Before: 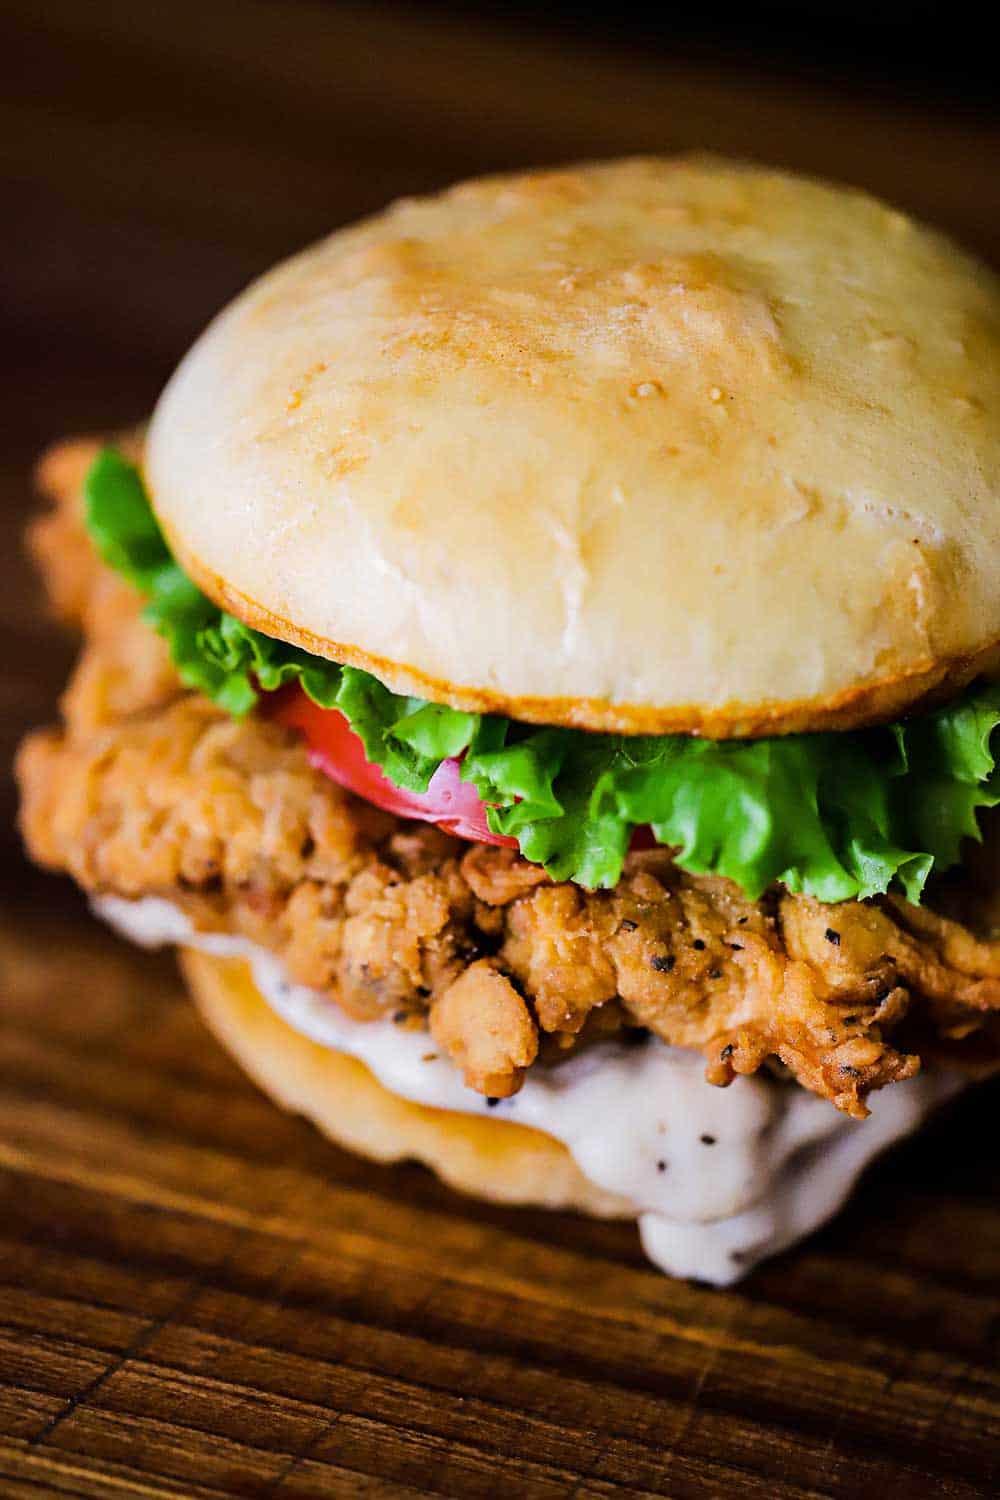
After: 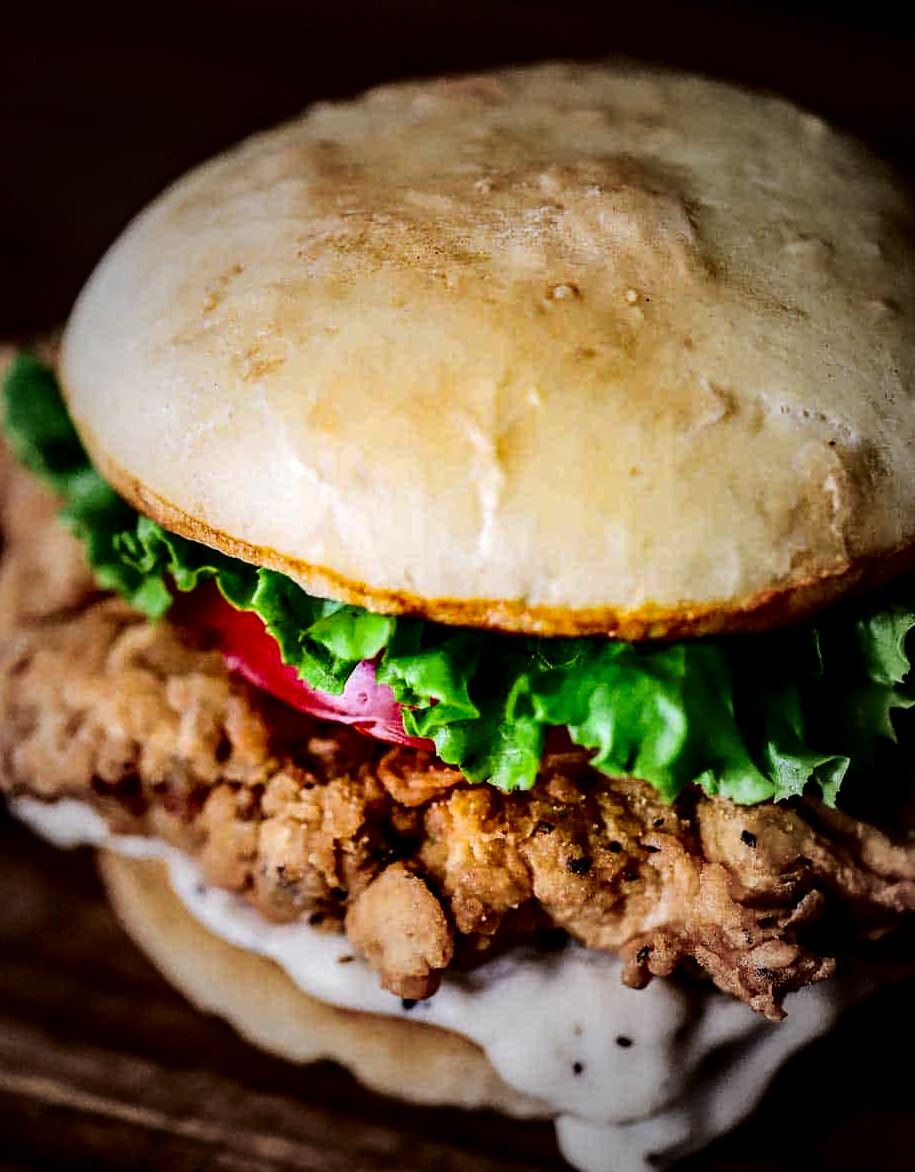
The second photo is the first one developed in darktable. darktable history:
crop: left 8.434%, top 6.571%, bottom 15.236%
vignetting: fall-off start 33.19%, fall-off radius 64.52%, width/height ratio 0.956
contrast brightness saturation: contrast 0.242, brightness -0.229, saturation 0.148
levels: white 99.92%
shadows and highlights: shadows 37.29, highlights -27.75, soften with gaussian
local contrast: detail 150%
